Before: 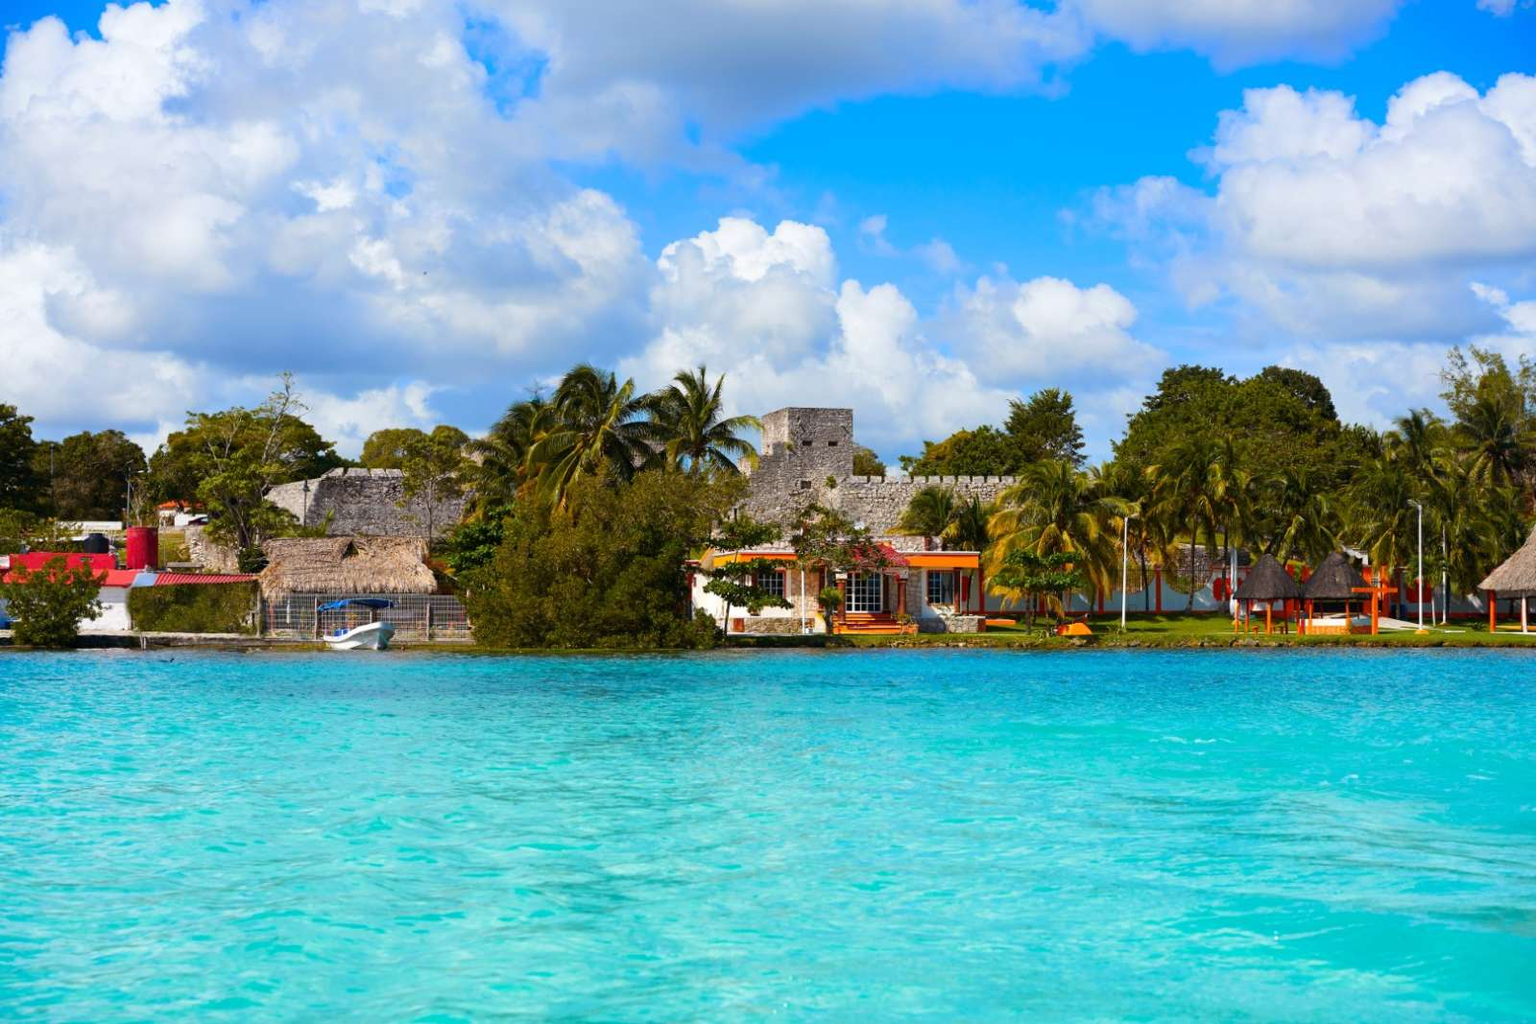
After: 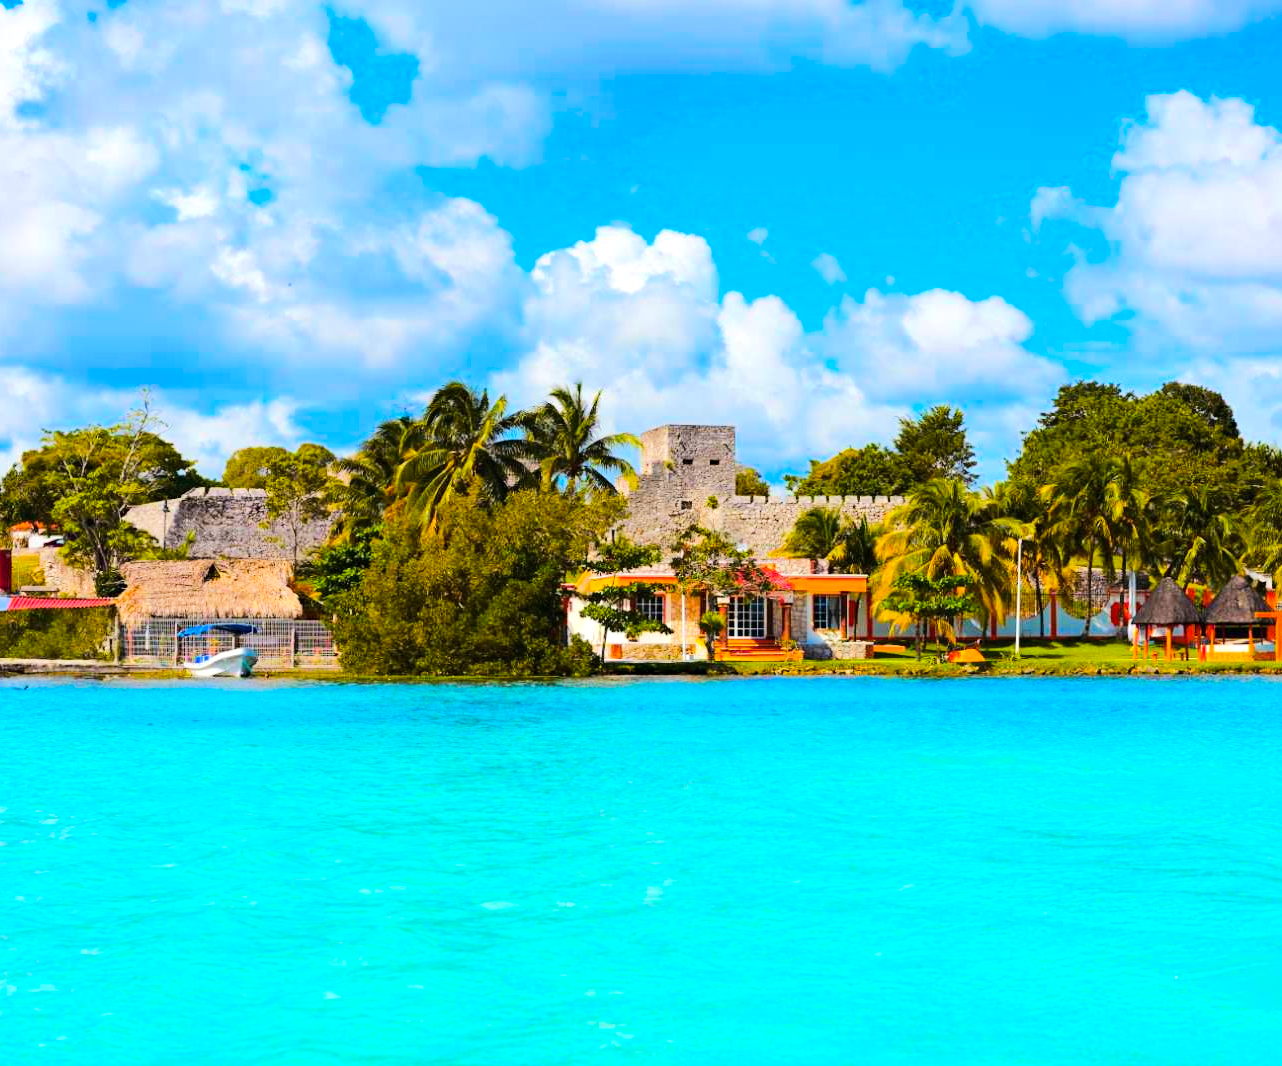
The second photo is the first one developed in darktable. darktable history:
crop and rotate: left 9.57%, right 10.265%
haze removal: compatibility mode true, adaptive false
tone equalizer: -7 EV 0.141 EV, -6 EV 0.608 EV, -5 EV 1.14 EV, -4 EV 1.36 EV, -3 EV 1.12 EV, -2 EV 0.6 EV, -1 EV 0.152 EV, edges refinement/feathering 500, mask exposure compensation -1.57 EV, preserve details no
color balance rgb: shadows lift › luminance 0.842%, shadows lift › chroma 0.273%, shadows lift › hue 20.23°, linear chroma grading › shadows -30.344%, linear chroma grading › global chroma 34.96%, perceptual saturation grading › global saturation 0.042%, global vibrance 20%
